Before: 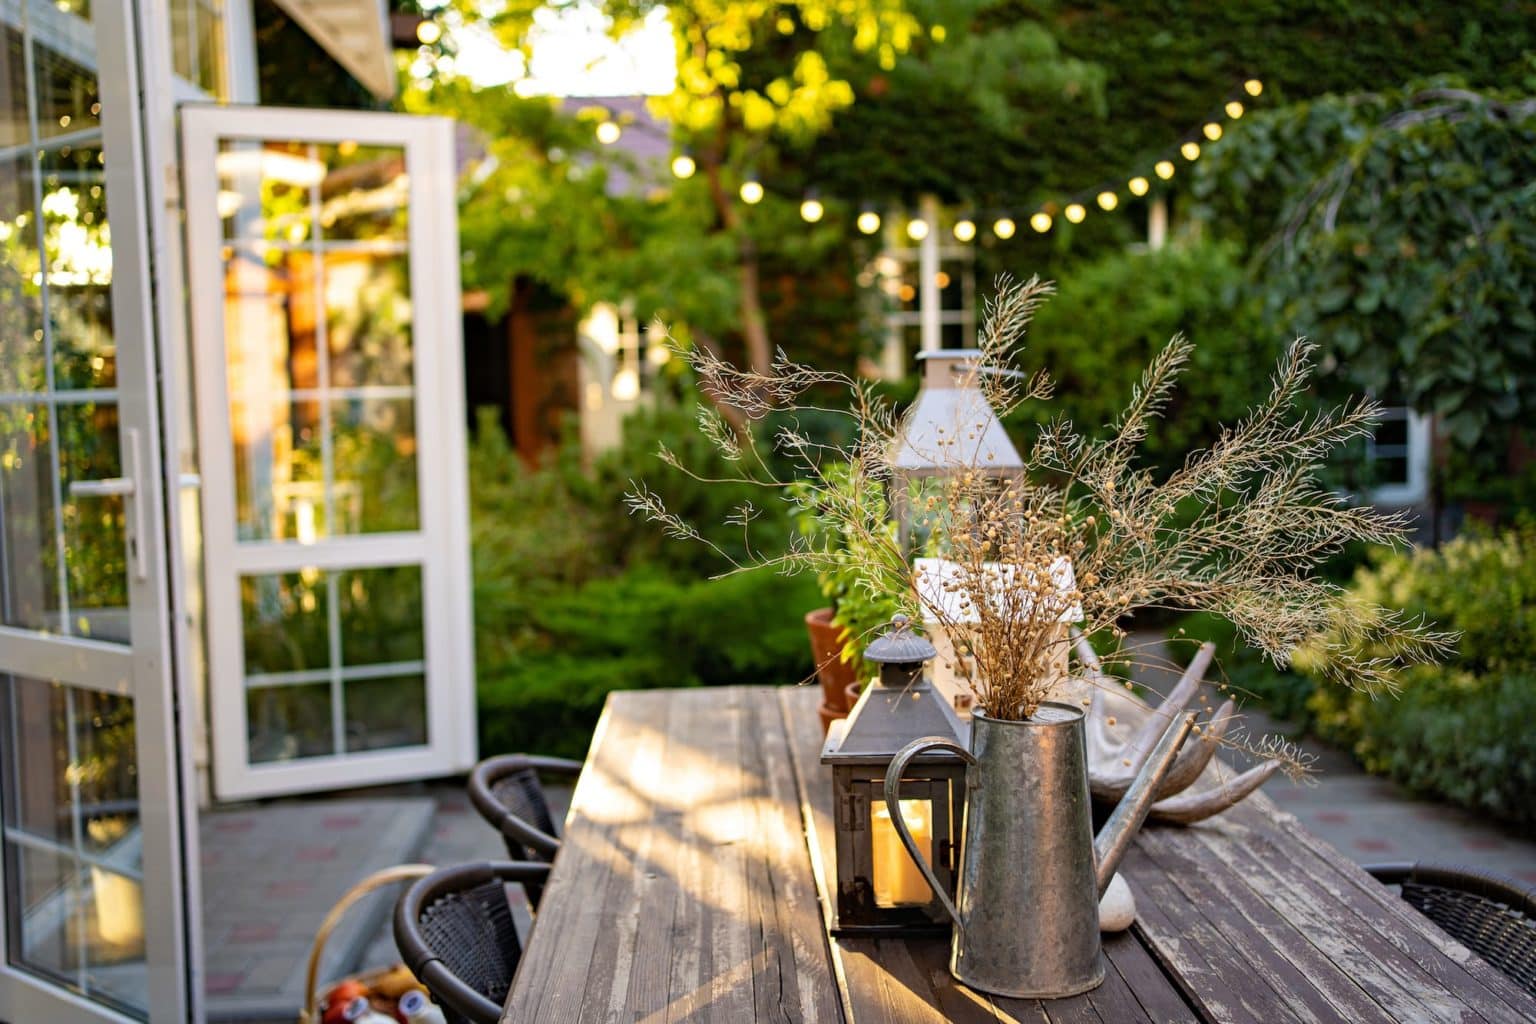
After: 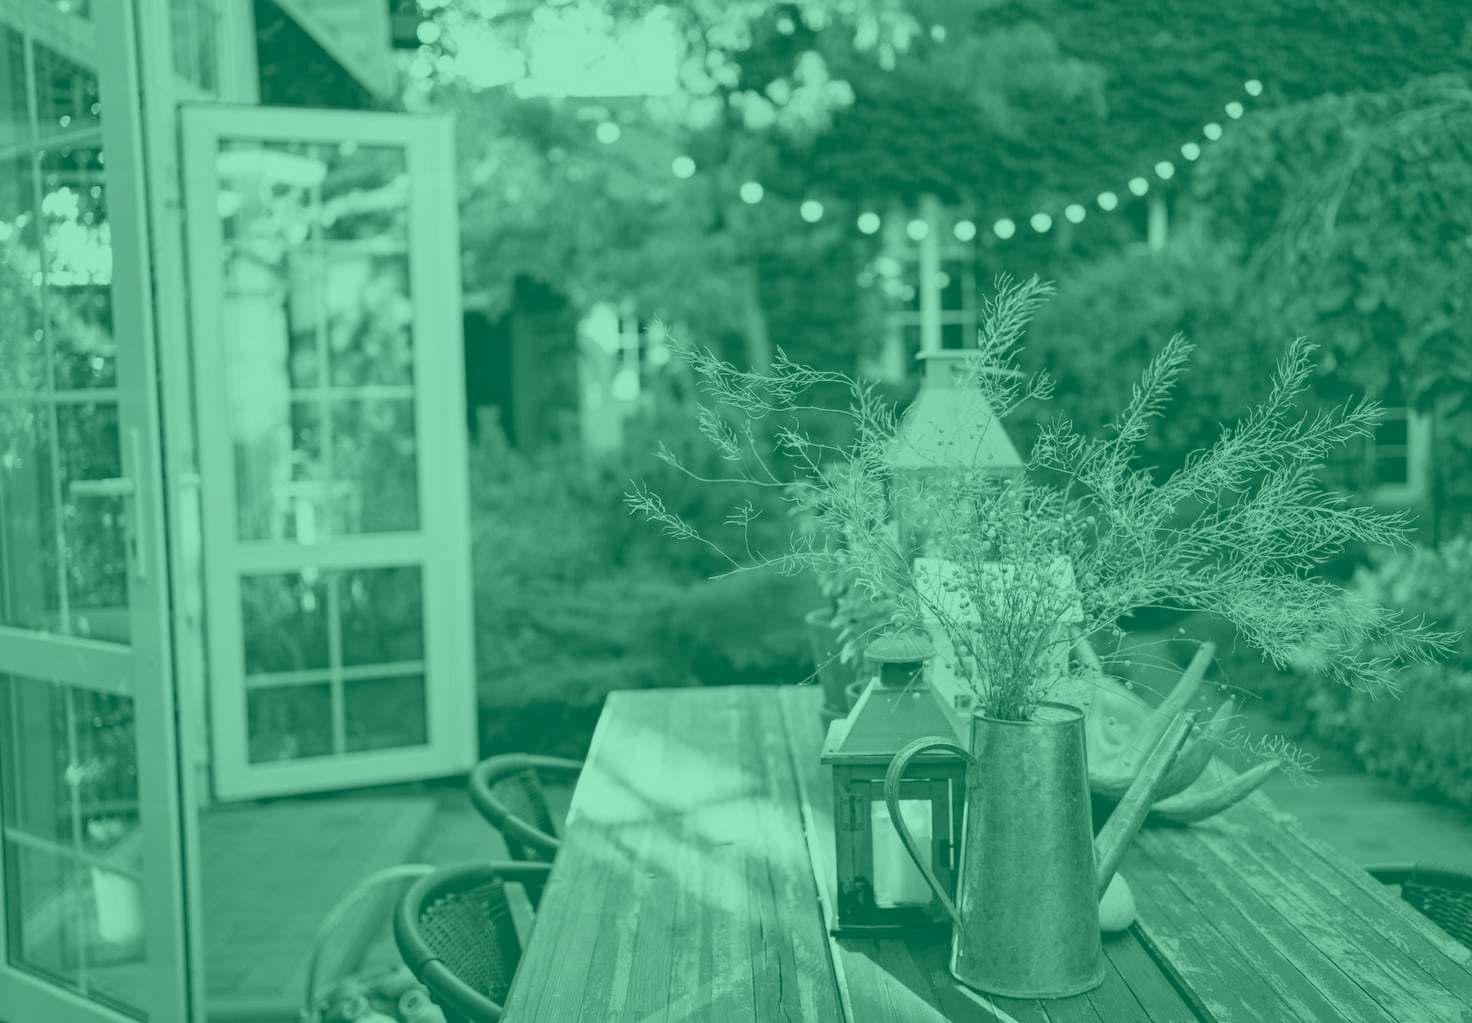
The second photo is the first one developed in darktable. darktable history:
crop: right 4.126%, bottom 0.031%
colorize: hue 147.6°, saturation 65%, lightness 21.64%
